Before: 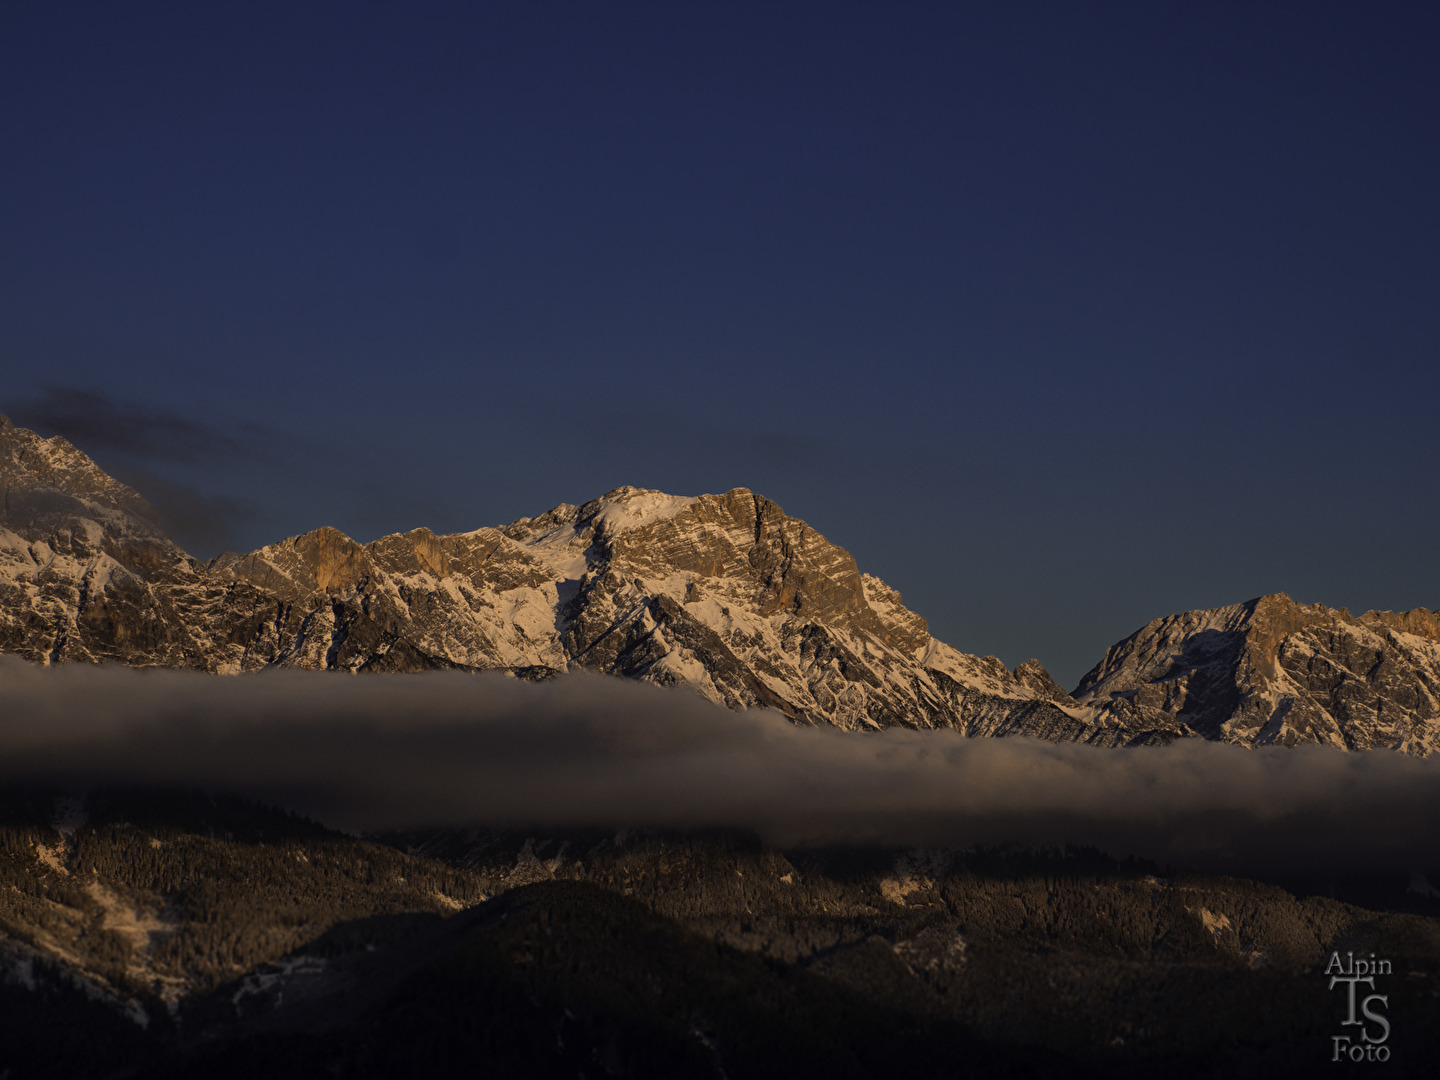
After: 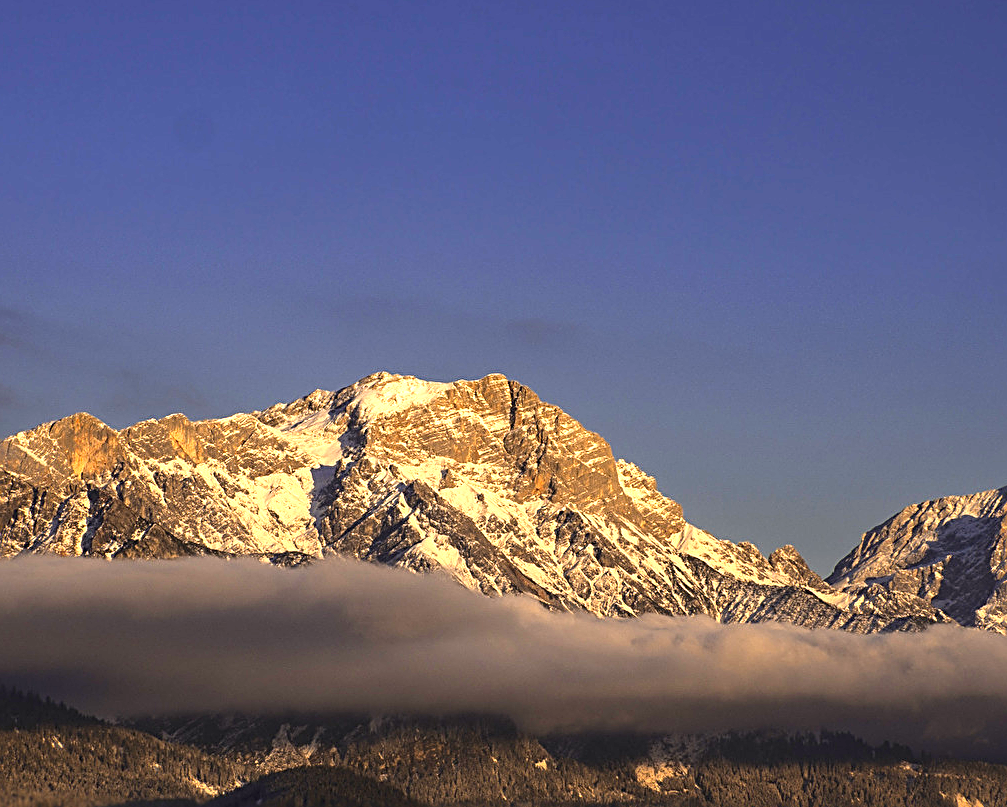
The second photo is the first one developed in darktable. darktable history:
crop and rotate: left 17.046%, top 10.659%, right 12.989%, bottom 14.553%
exposure: black level correction 0, exposure 2 EV, compensate highlight preservation false
color correction: highlights a* 3.22, highlights b* 1.93, saturation 1.19
sharpen: on, module defaults
